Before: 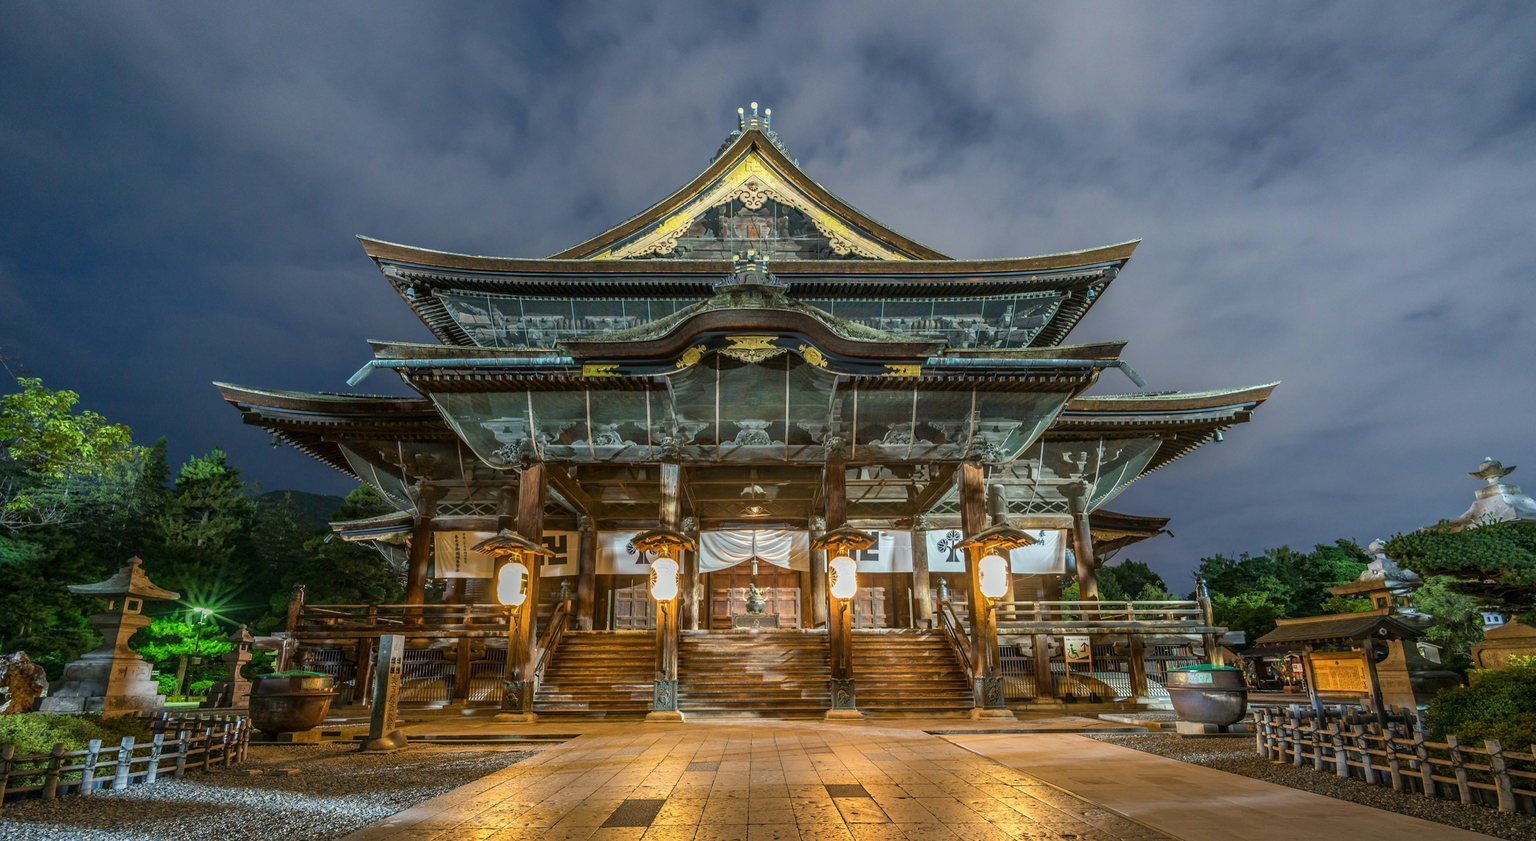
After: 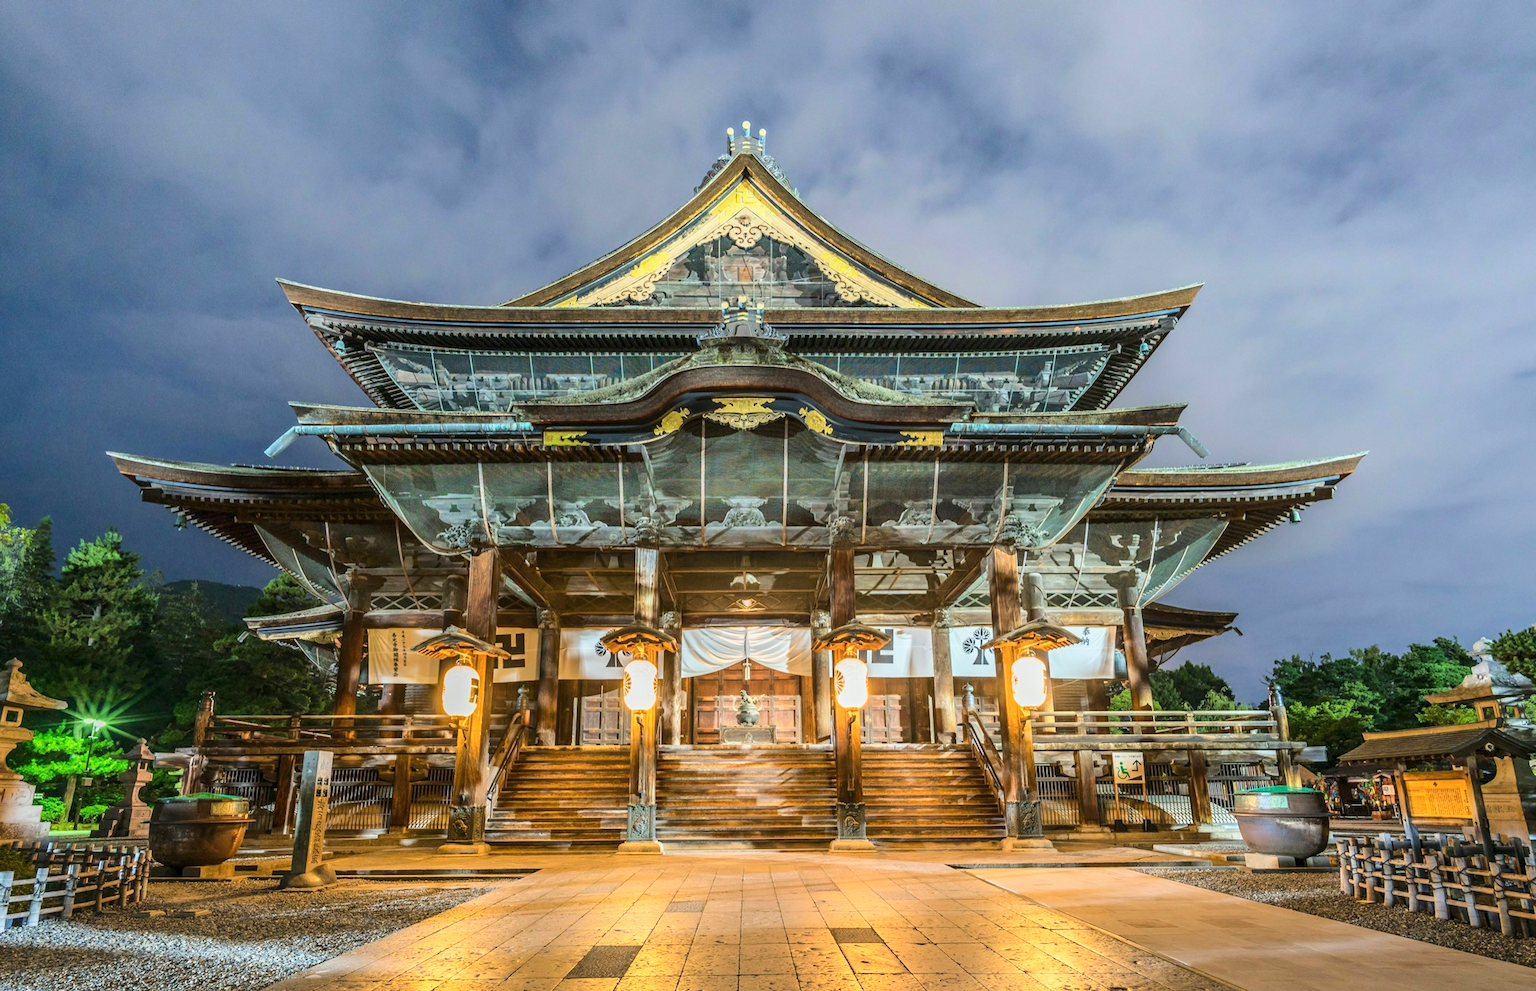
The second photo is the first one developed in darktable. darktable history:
base curve: curves: ch0 [(0, 0) (0.025, 0.046) (0.112, 0.277) (0.467, 0.74) (0.814, 0.929) (1, 0.942)]
exposure: exposure -0.177 EV, compensate highlight preservation false
crop: left 8.026%, right 7.374%
